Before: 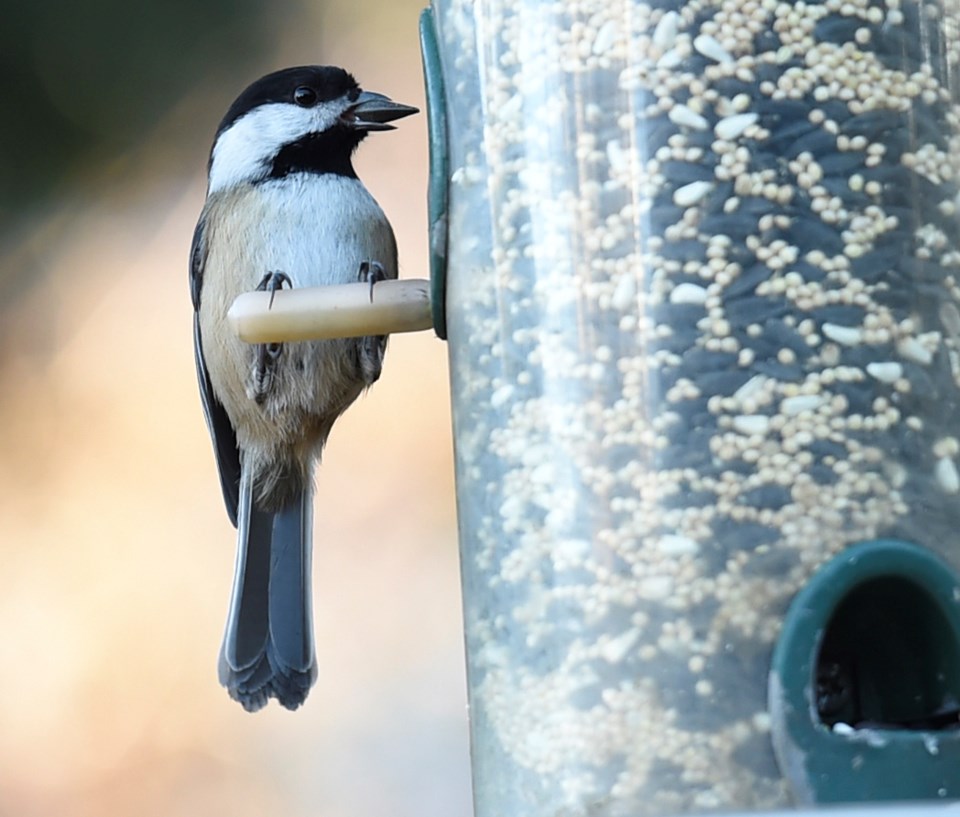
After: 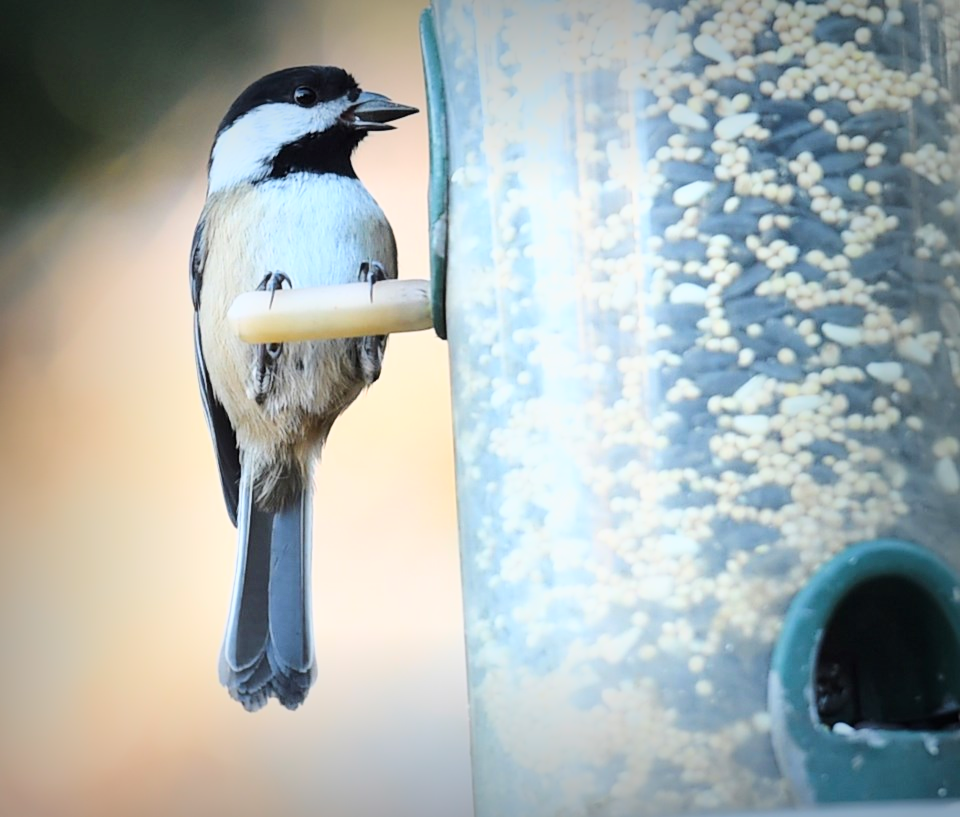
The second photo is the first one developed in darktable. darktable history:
vignetting: fall-off start 53.2%, brightness -0.594, saturation 0, automatic ratio true, width/height ratio 1.313, shape 0.22, unbound false
base curve: curves: ch0 [(0, 0) (0.025, 0.046) (0.112, 0.277) (0.467, 0.74) (0.814, 0.929) (1, 0.942)]
